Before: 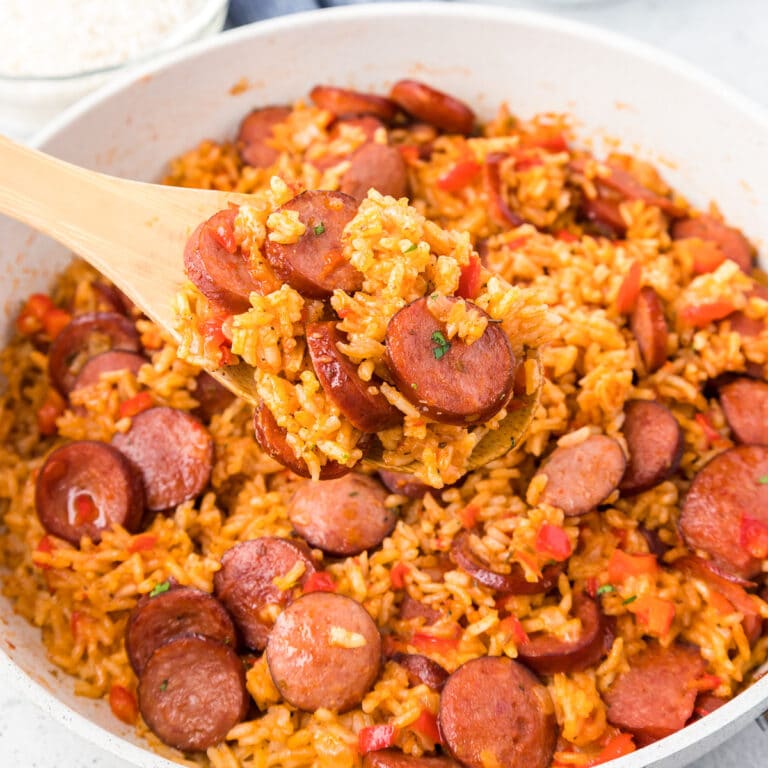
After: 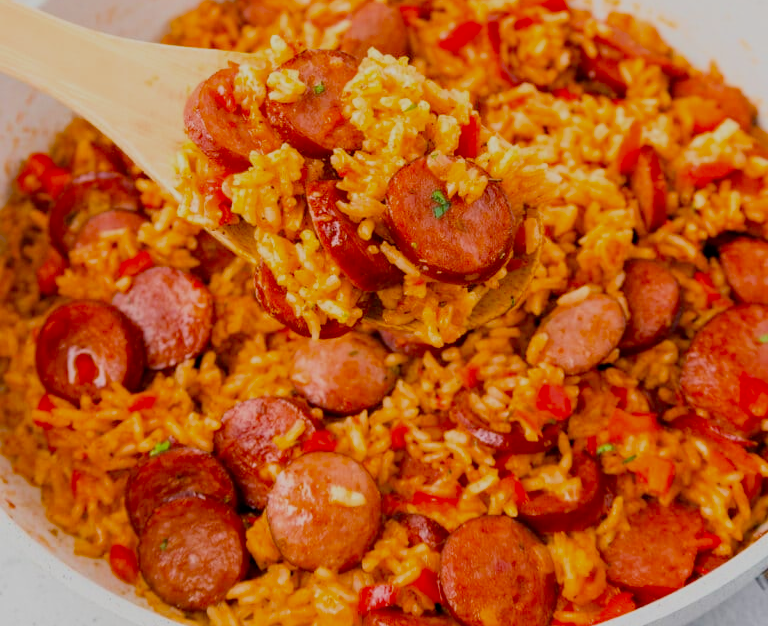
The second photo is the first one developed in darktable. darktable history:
contrast brightness saturation: contrast 0.012, saturation -0.058
crop and rotate: top 18.441%
filmic rgb: black relative exposure -8.89 EV, white relative exposure 4.98 EV, target black luminance 0%, hardness 3.78, latitude 66.52%, contrast 0.821, highlights saturation mix 11.47%, shadows ↔ highlights balance 20.65%, color science v5 (2021), contrast in shadows safe, contrast in highlights safe
